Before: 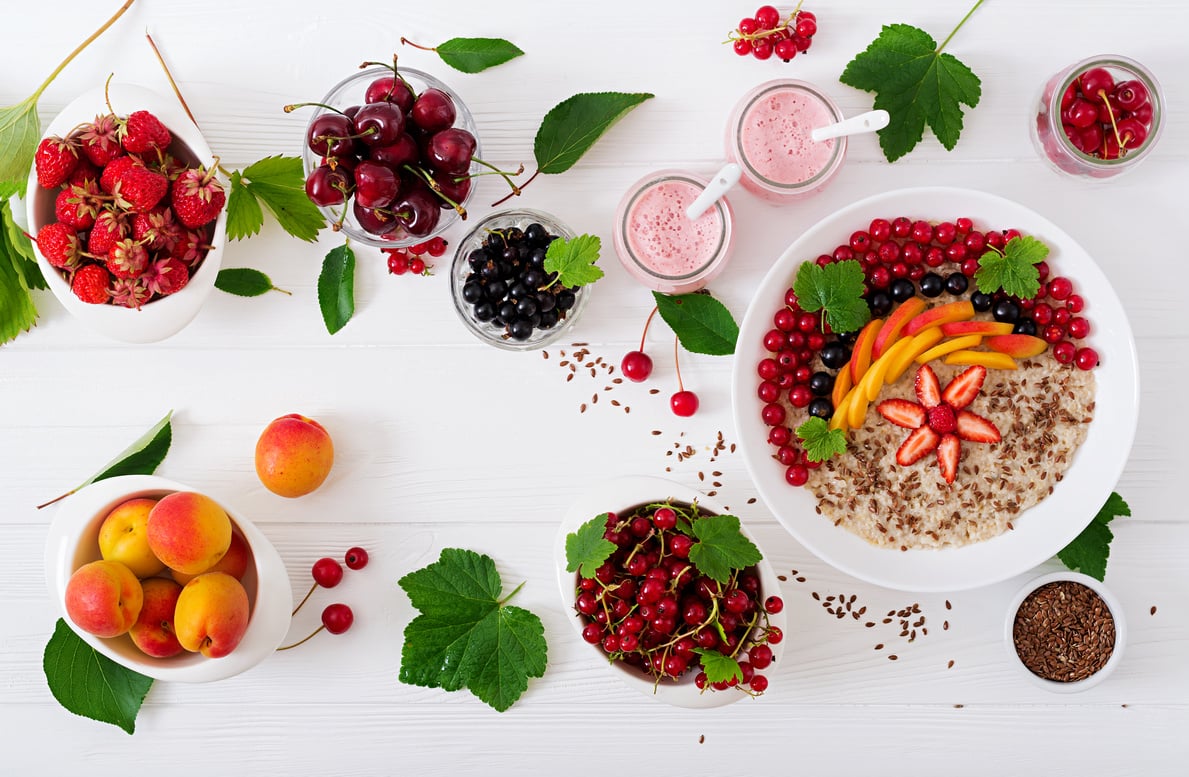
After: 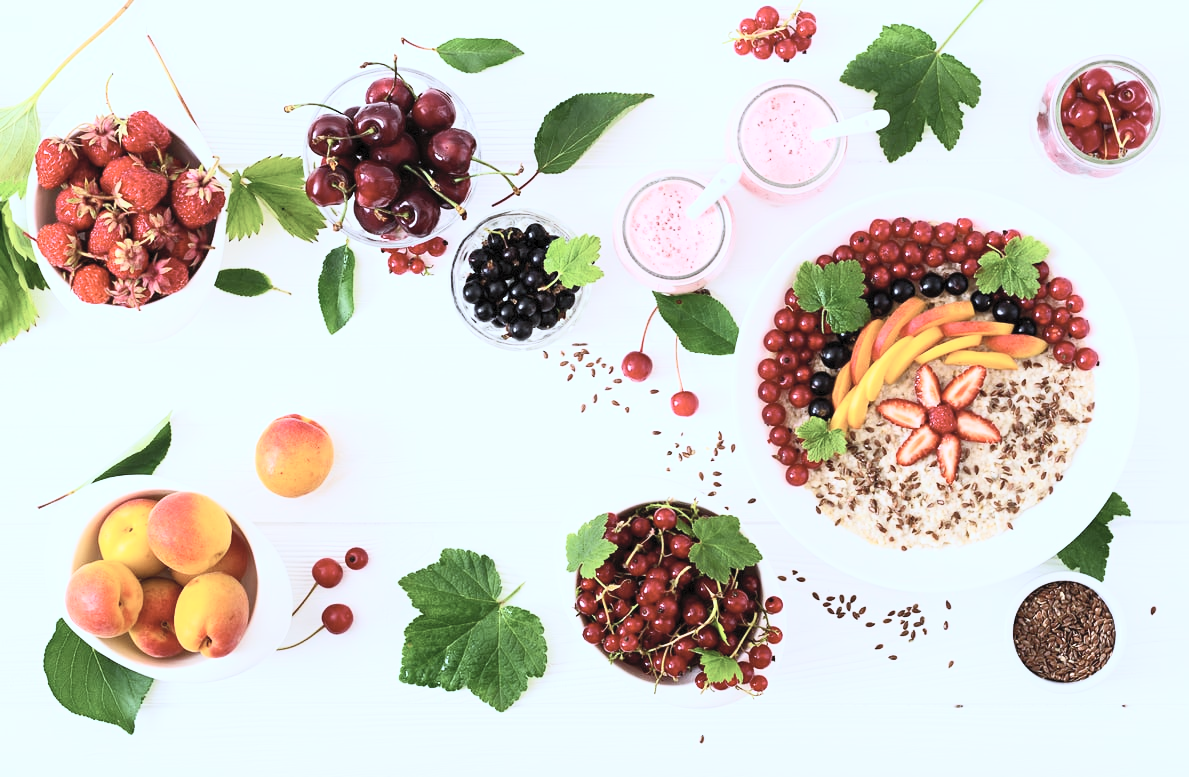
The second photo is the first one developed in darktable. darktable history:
contrast brightness saturation: contrast 0.43, brightness 0.56, saturation -0.19
white balance: red 0.924, blue 1.095
